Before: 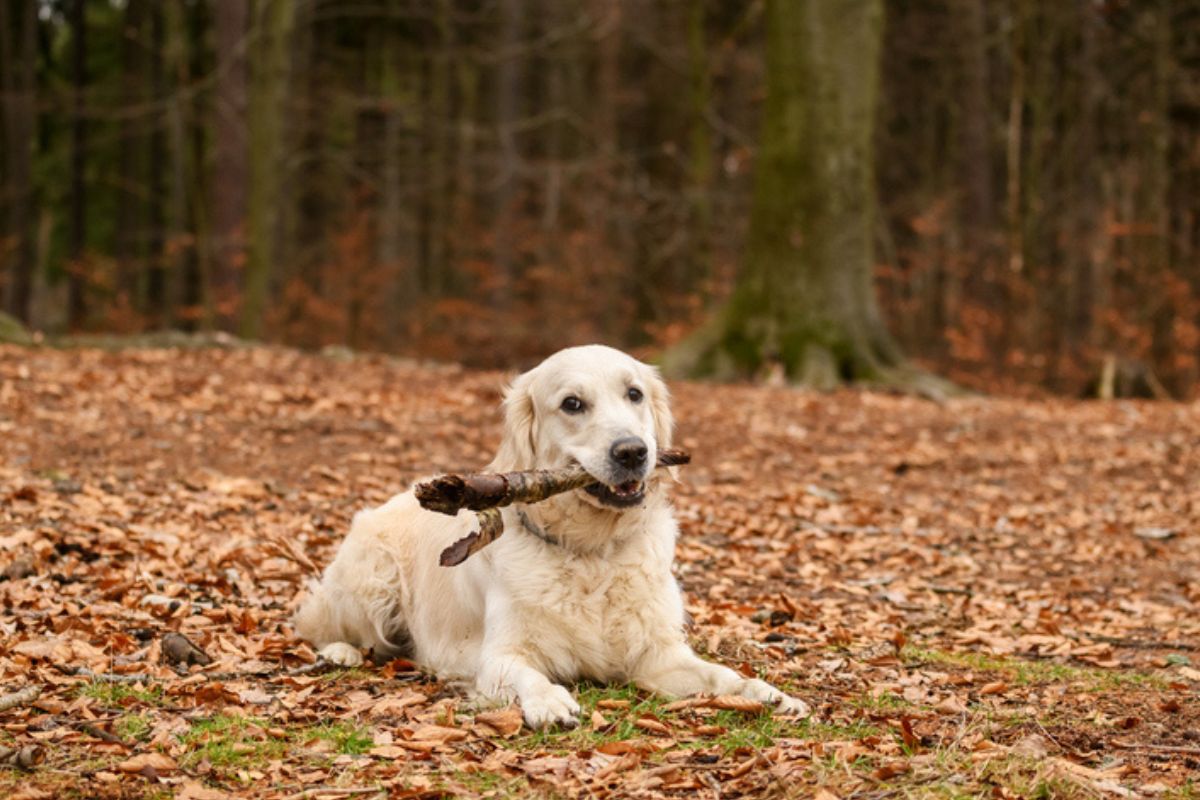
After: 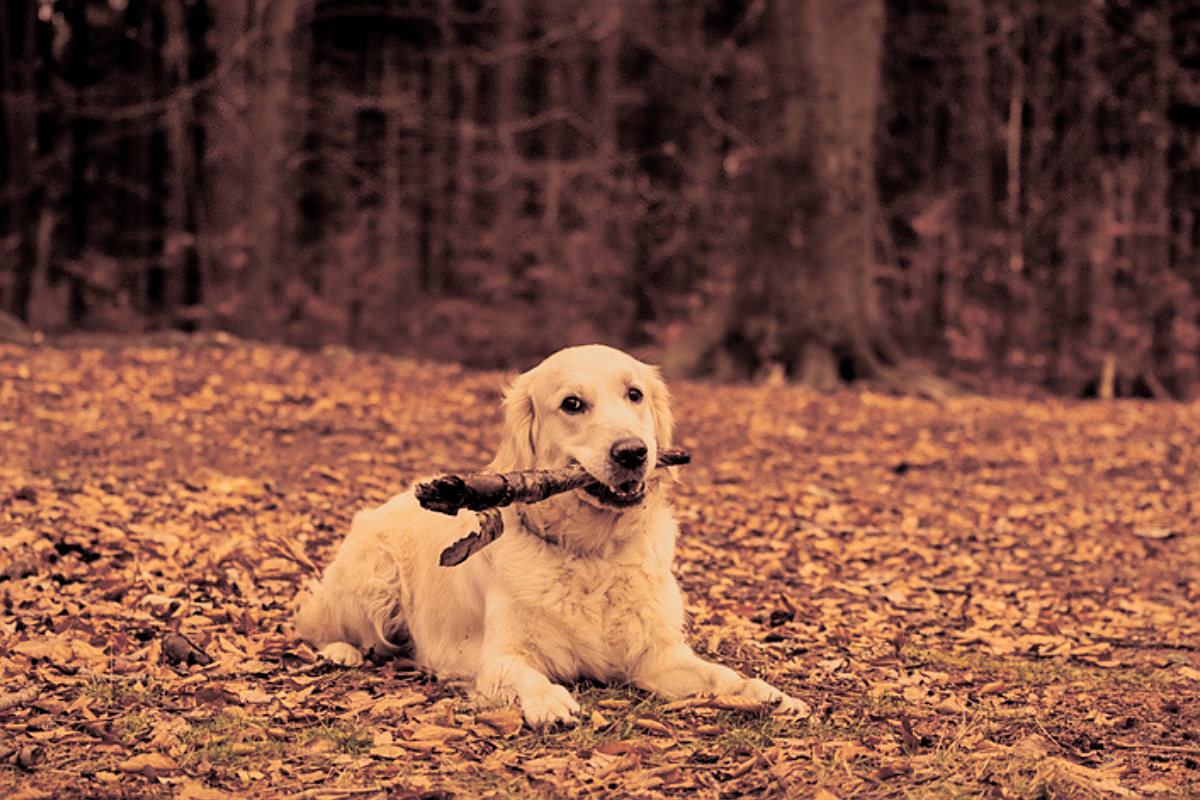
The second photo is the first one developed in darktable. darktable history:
color correction: highlights a* 17.94, highlights b* 35.39, shadows a* 1.48, shadows b* 6.42, saturation 1.01
split-toning: shadows › saturation 0.3, highlights › hue 180°, highlights › saturation 0.3, compress 0%
sharpen: on, module defaults
filmic rgb: black relative exposure -16 EV, white relative exposure 5.31 EV, hardness 5.9, contrast 1.25, preserve chrominance no, color science v5 (2021)
white balance: red 1, blue 1
shadows and highlights: on, module defaults
